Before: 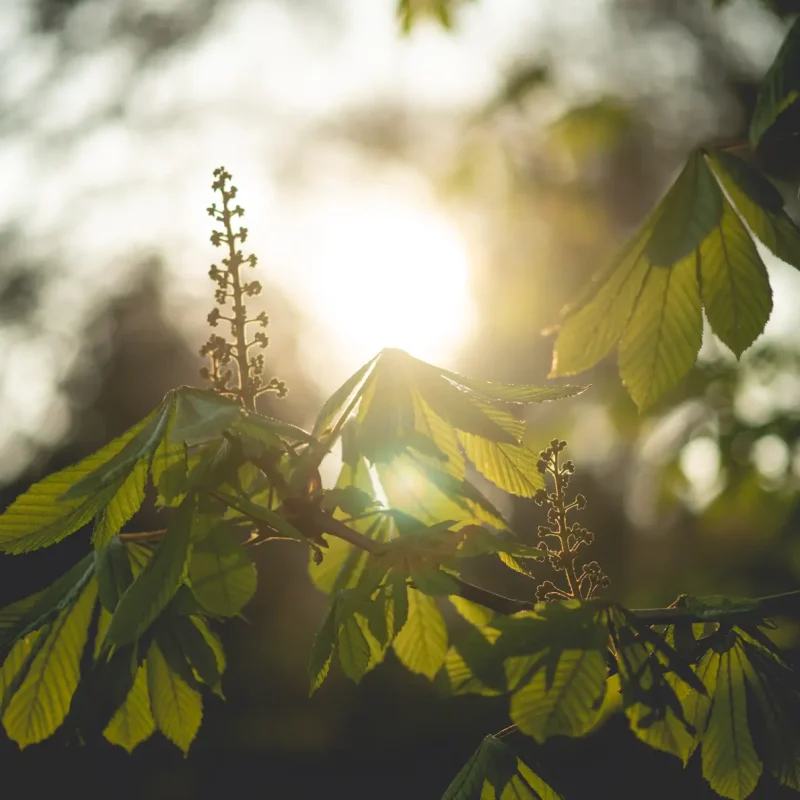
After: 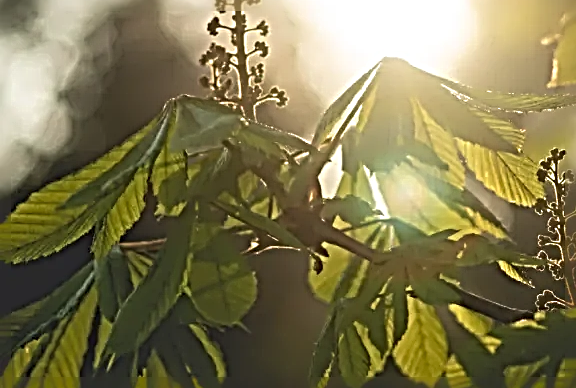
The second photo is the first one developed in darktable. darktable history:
crop: top 36.498%, right 27.964%, bottom 14.995%
sharpen: radius 4.001, amount 2
